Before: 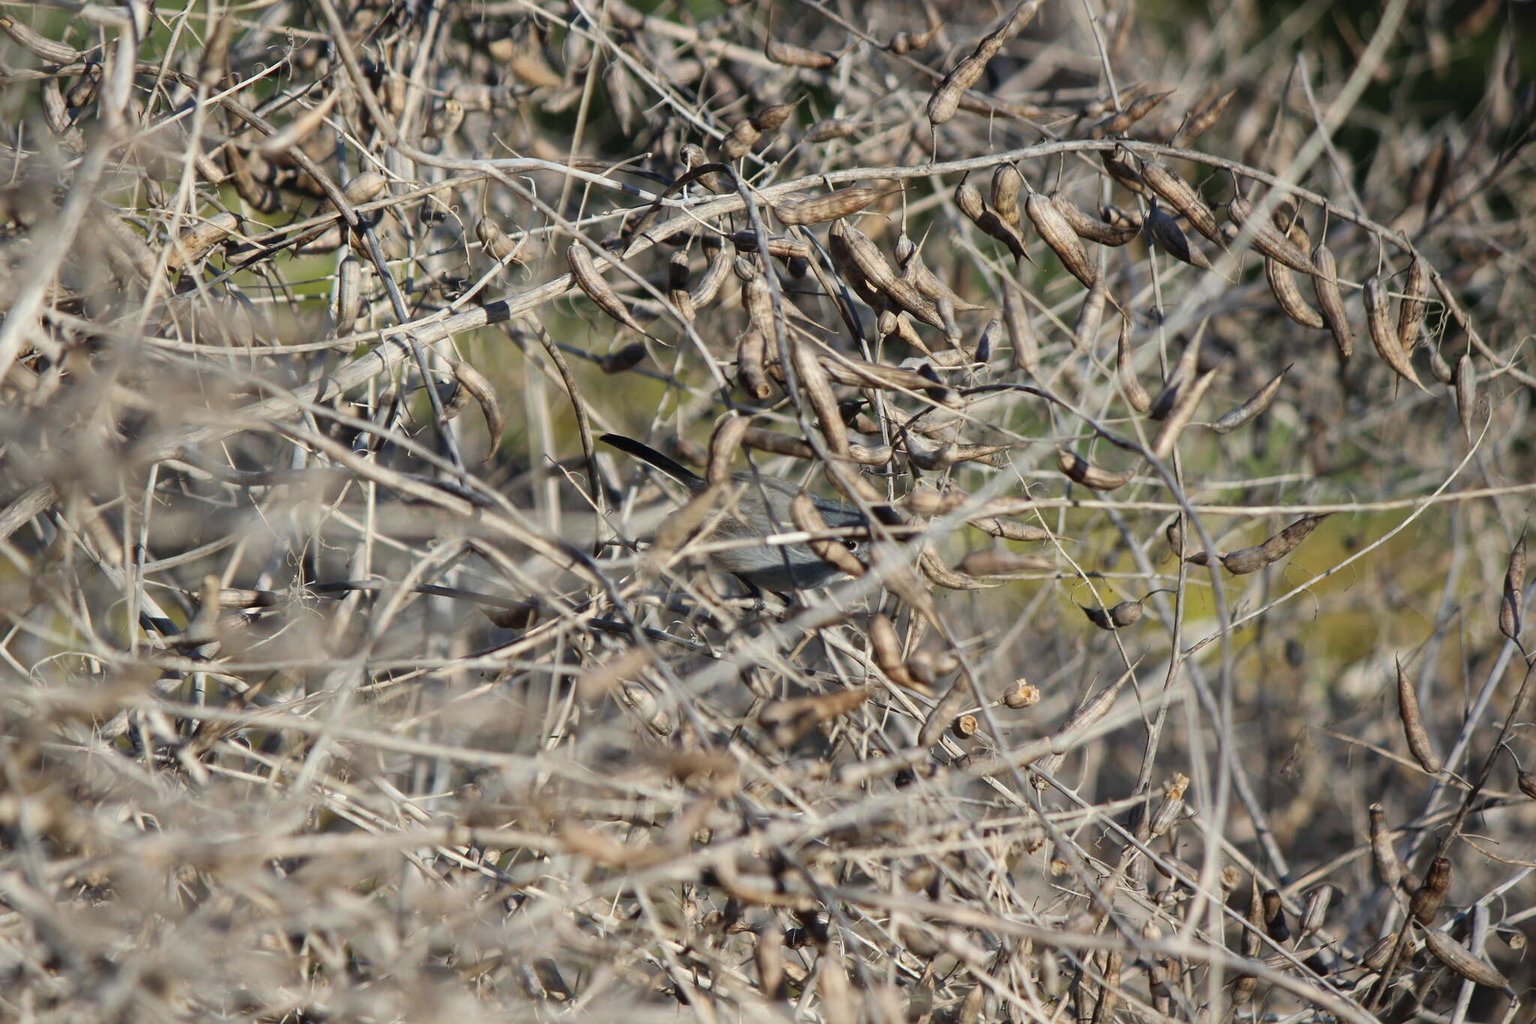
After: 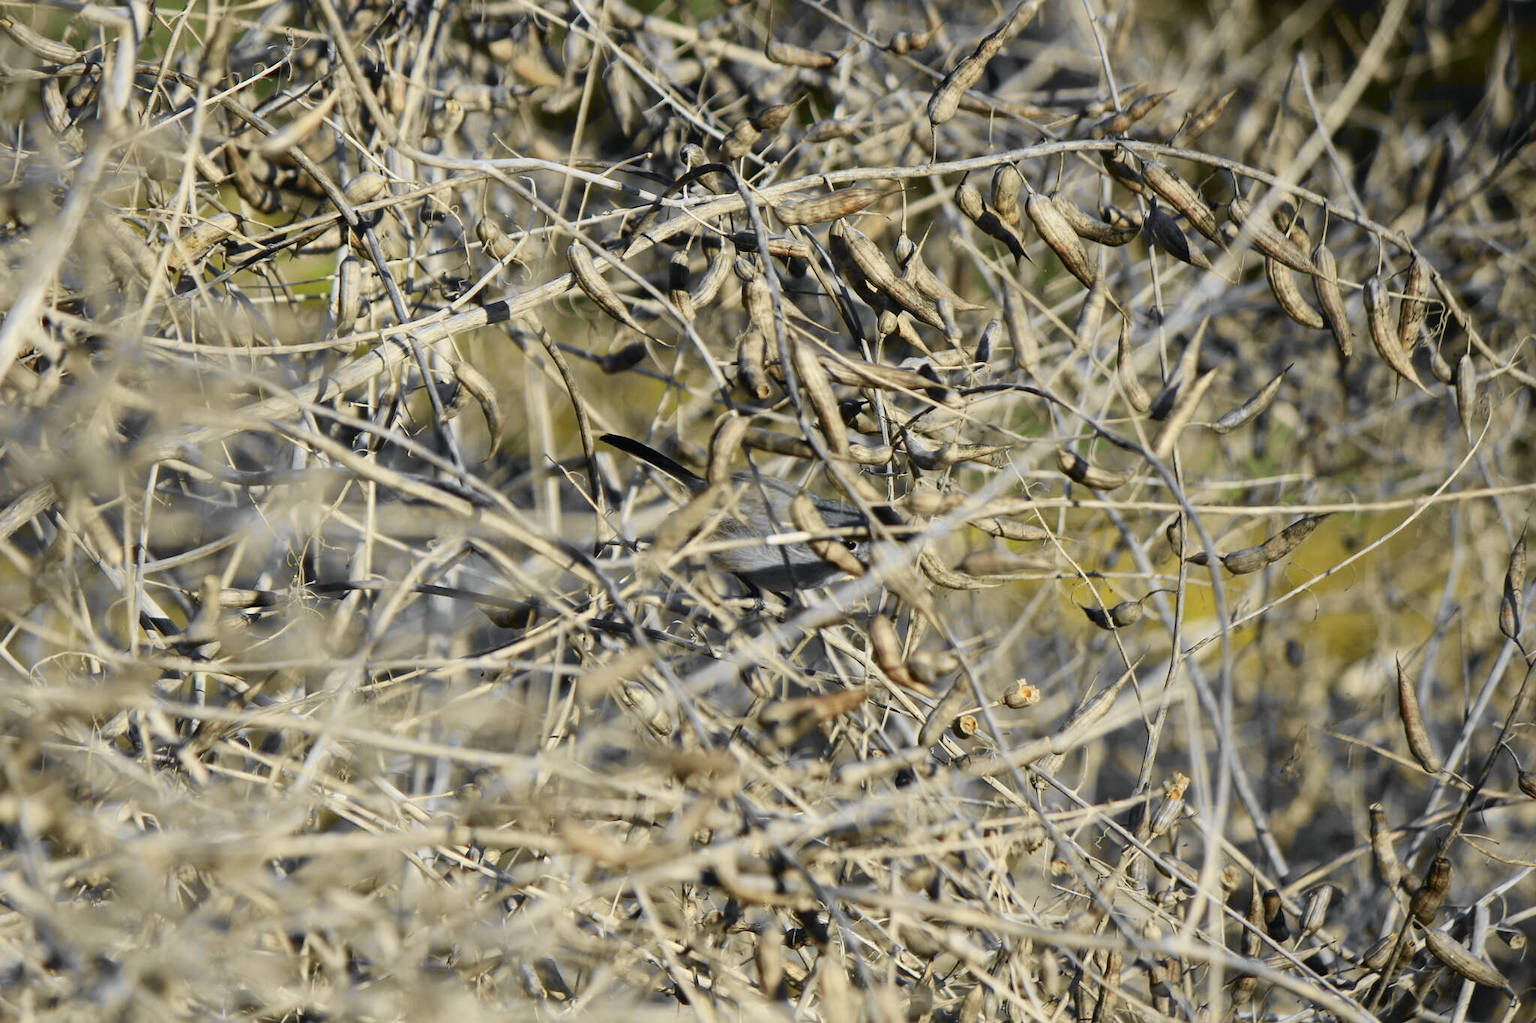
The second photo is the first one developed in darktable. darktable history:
tone curve: curves: ch0 [(0, 0) (0.071, 0.058) (0.266, 0.268) (0.498, 0.542) (0.766, 0.807) (1, 0.983)]; ch1 [(0, 0) (0.346, 0.307) (0.408, 0.387) (0.463, 0.465) (0.482, 0.493) (0.502, 0.499) (0.517, 0.502) (0.55, 0.548) (0.597, 0.61) (0.651, 0.698) (1, 1)]; ch2 [(0, 0) (0.346, 0.34) (0.434, 0.46) (0.485, 0.494) (0.5, 0.498) (0.517, 0.506) (0.526, 0.539) (0.583, 0.603) (0.625, 0.659) (1, 1)], color space Lab, independent channels, preserve colors none
